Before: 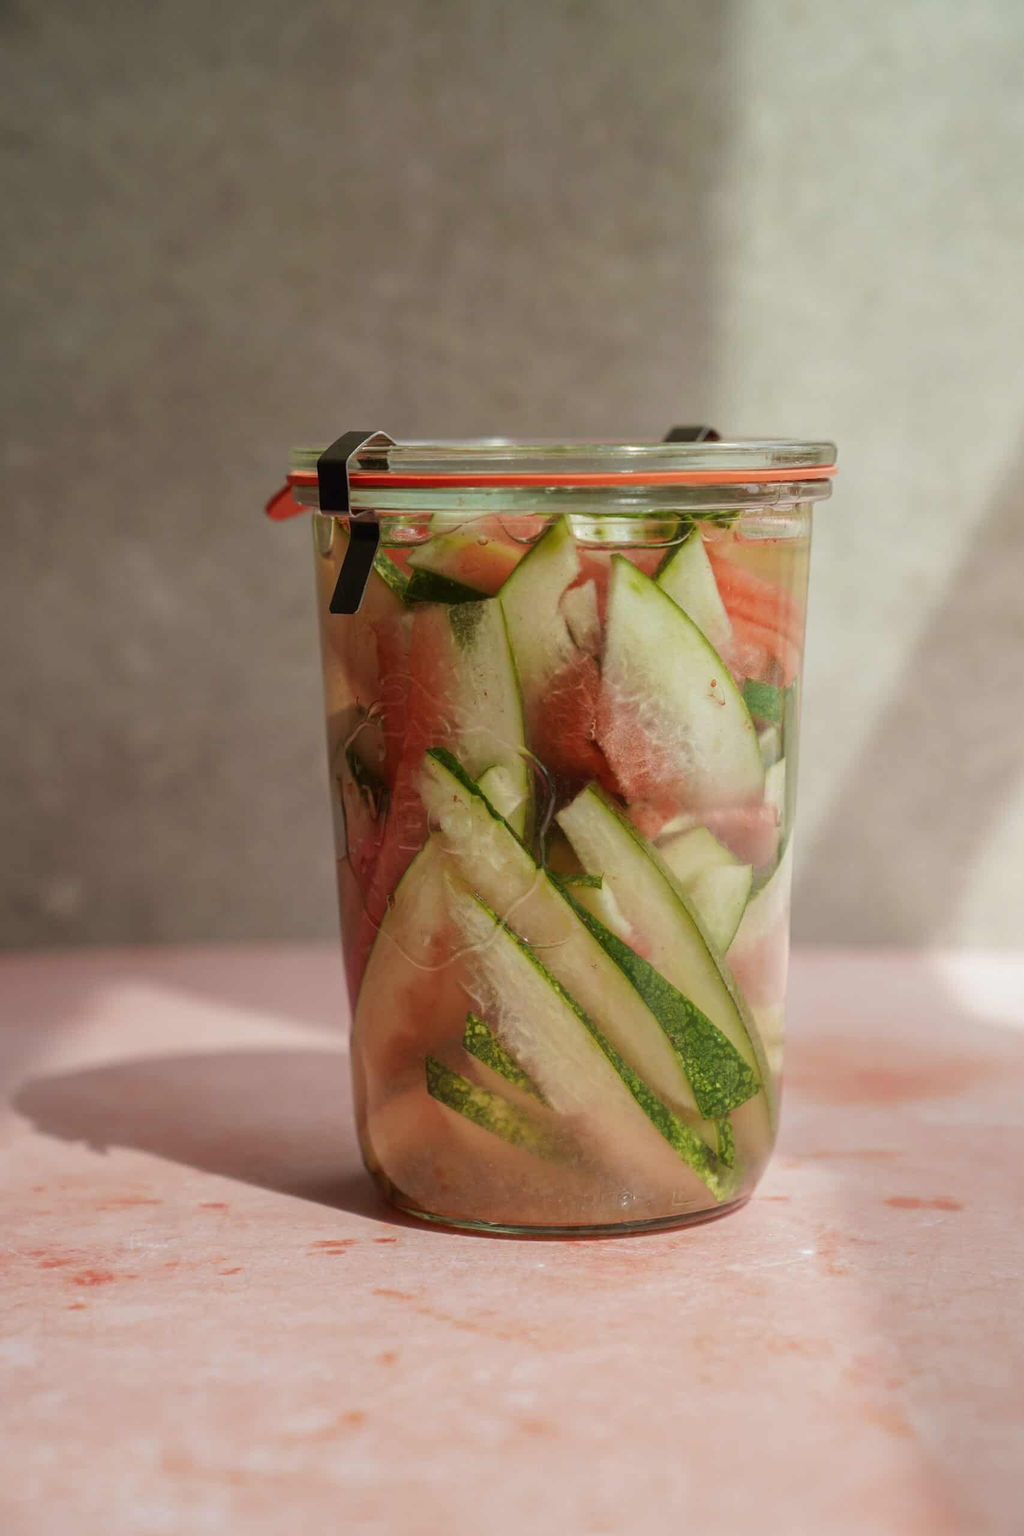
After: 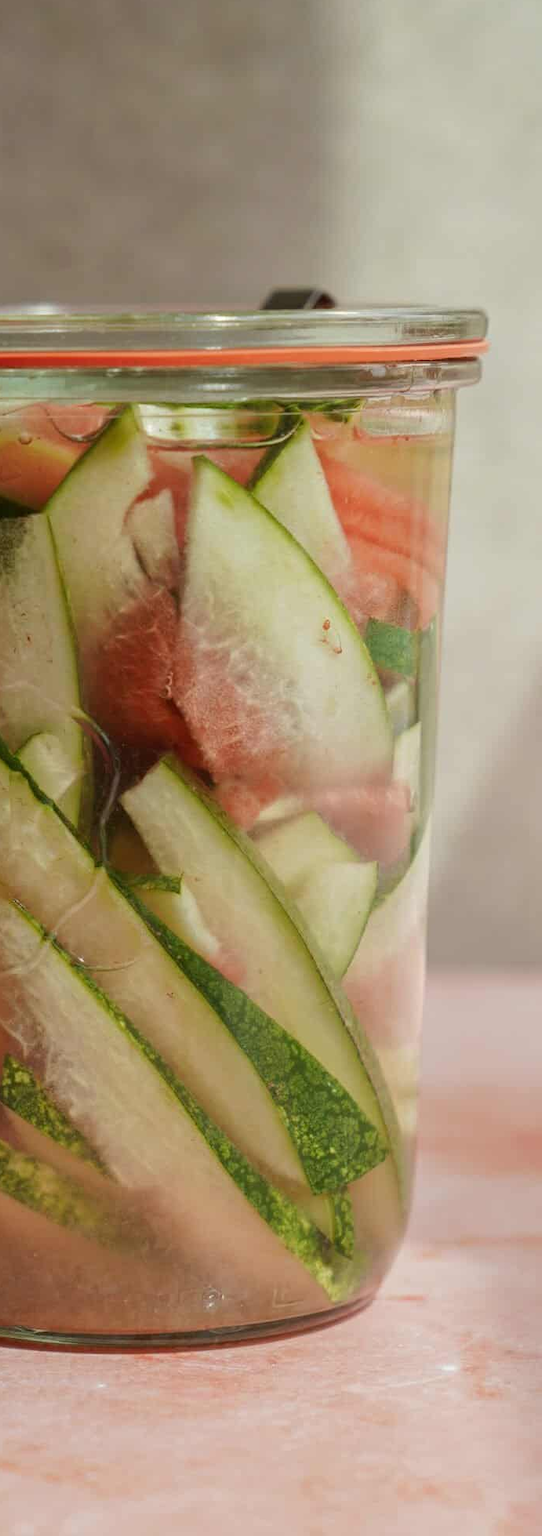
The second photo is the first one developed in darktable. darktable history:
crop: left 45.293%, top 13.392%, right 14.109%, bottom 10.065%
